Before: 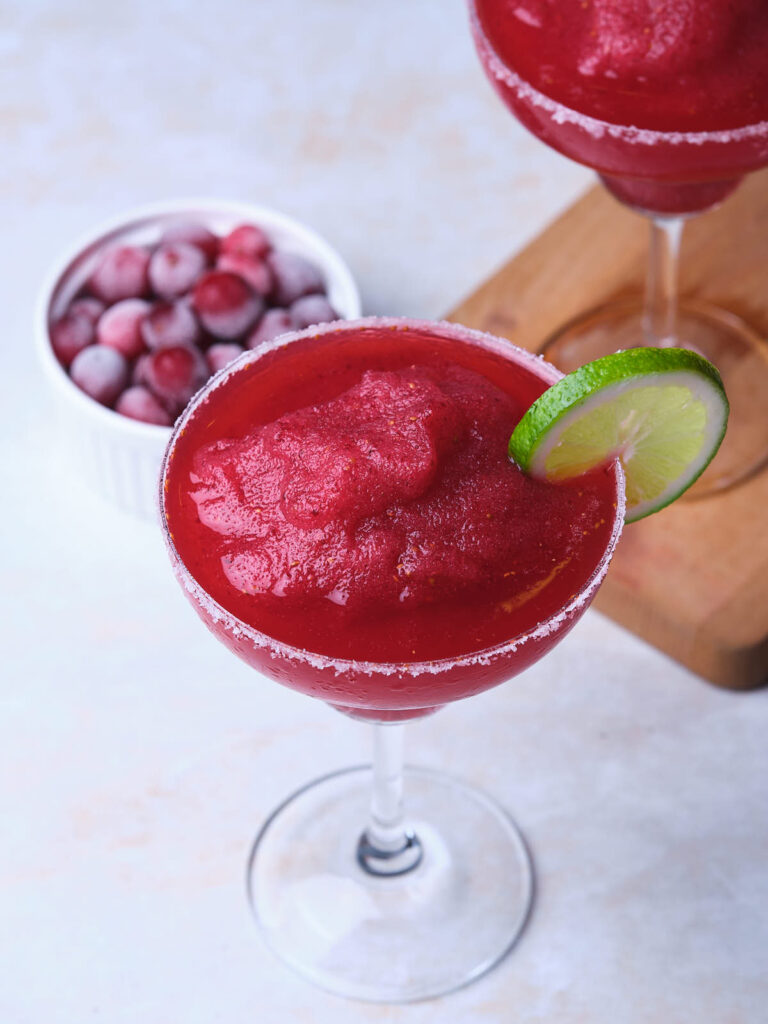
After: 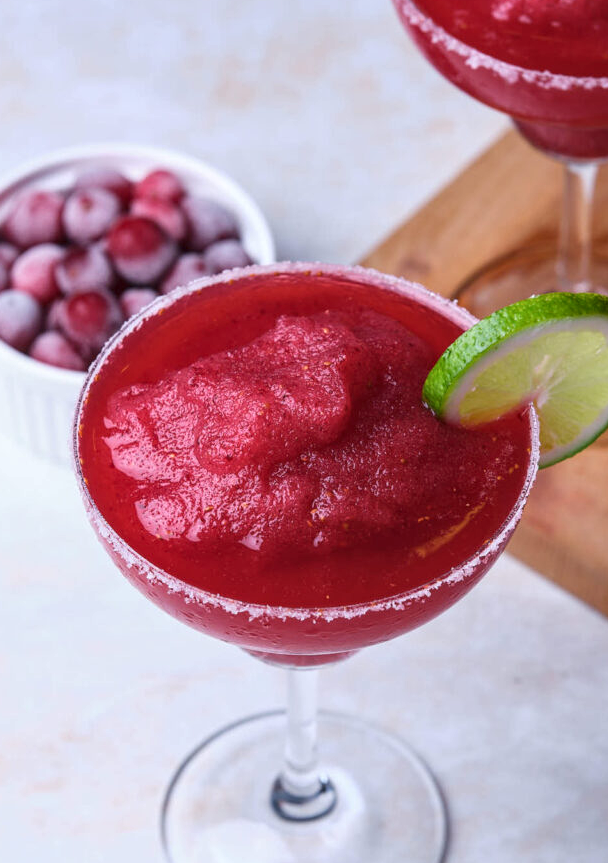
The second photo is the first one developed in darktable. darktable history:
crop: left 11.225%, top 5.381%, right 9.565%, bottom 10.314%
local contrast: on, module defaults
